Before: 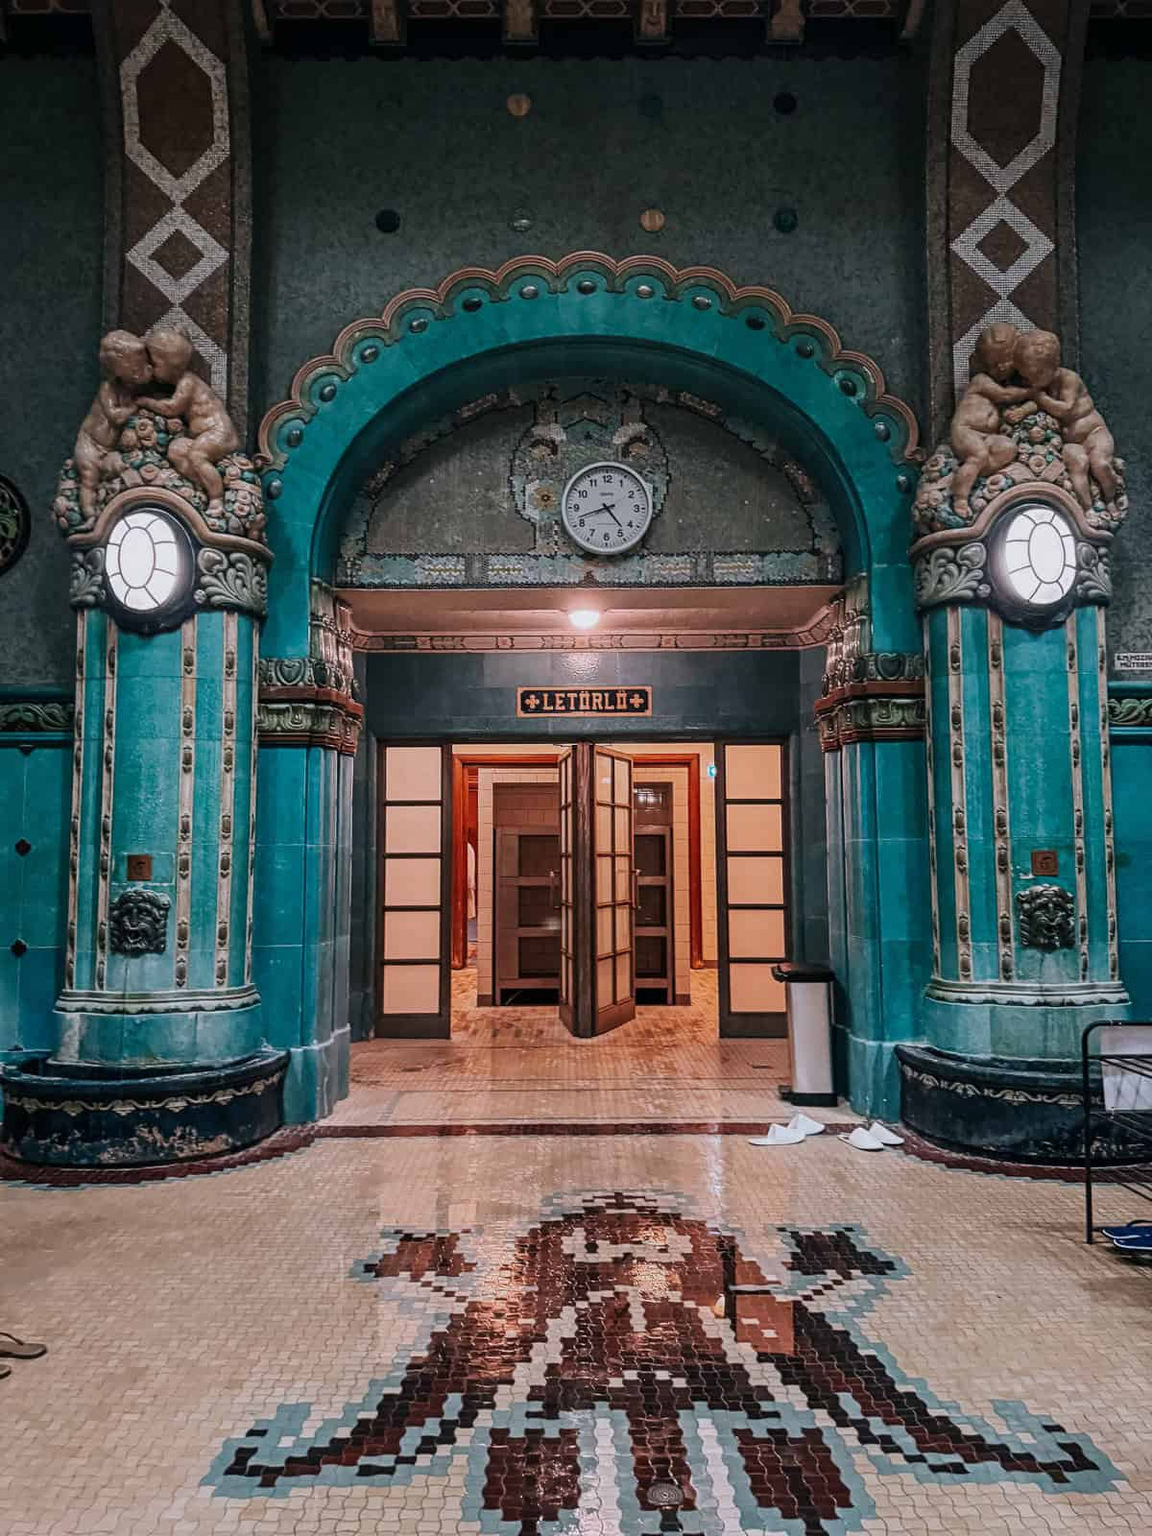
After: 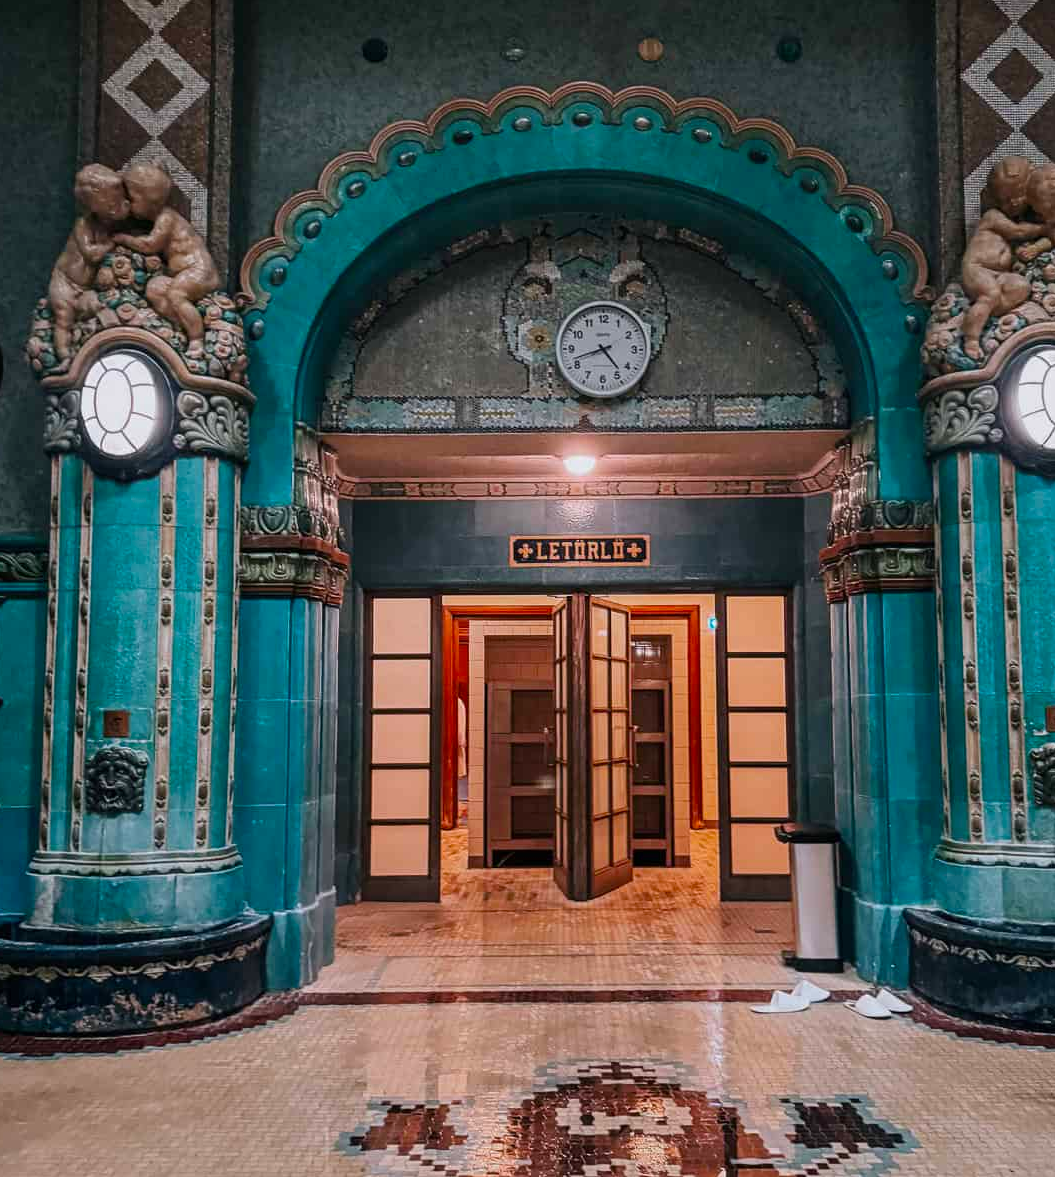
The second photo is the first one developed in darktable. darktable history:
color balance: output saturation 120%
crop and rotate: left 2.425%, top 11.305%, right 9.6%, bottom 15.08%
